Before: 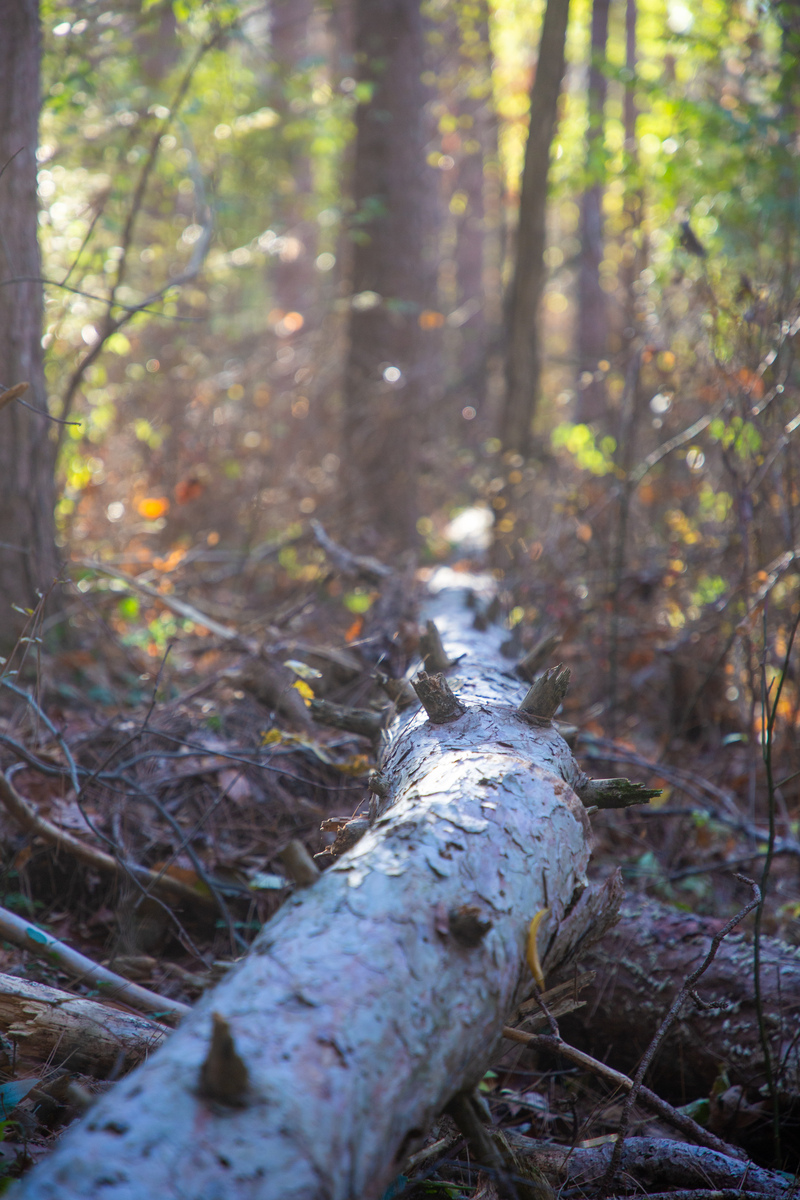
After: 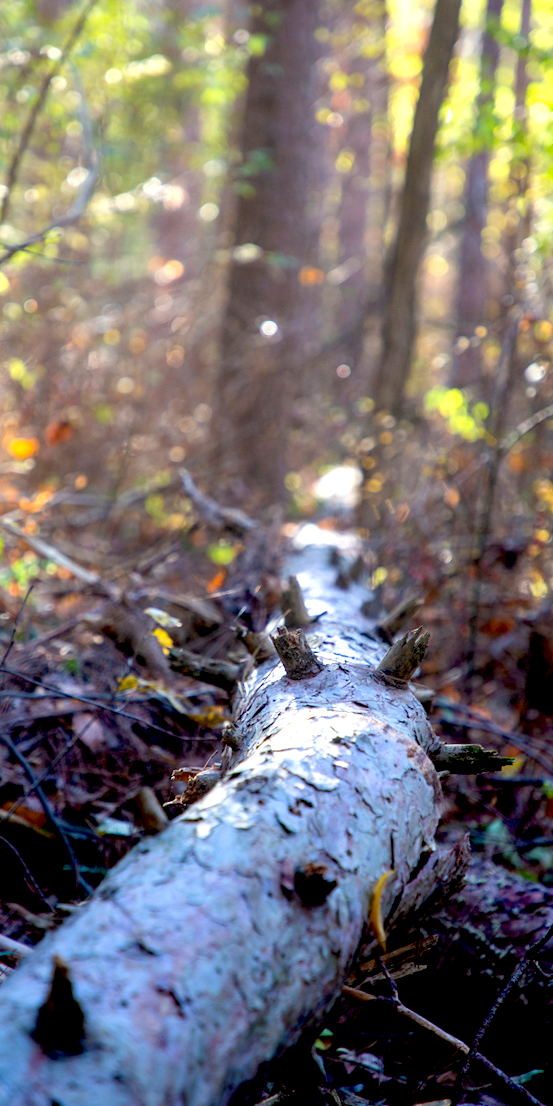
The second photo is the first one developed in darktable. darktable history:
crop and rotate: angle -3.27°, left 14.277%, top 0.028%, right 10.766%, bottom 0.028%
exposure: black level correction 0.04, exposure 0.5 EV, compensate highlight preservation false
